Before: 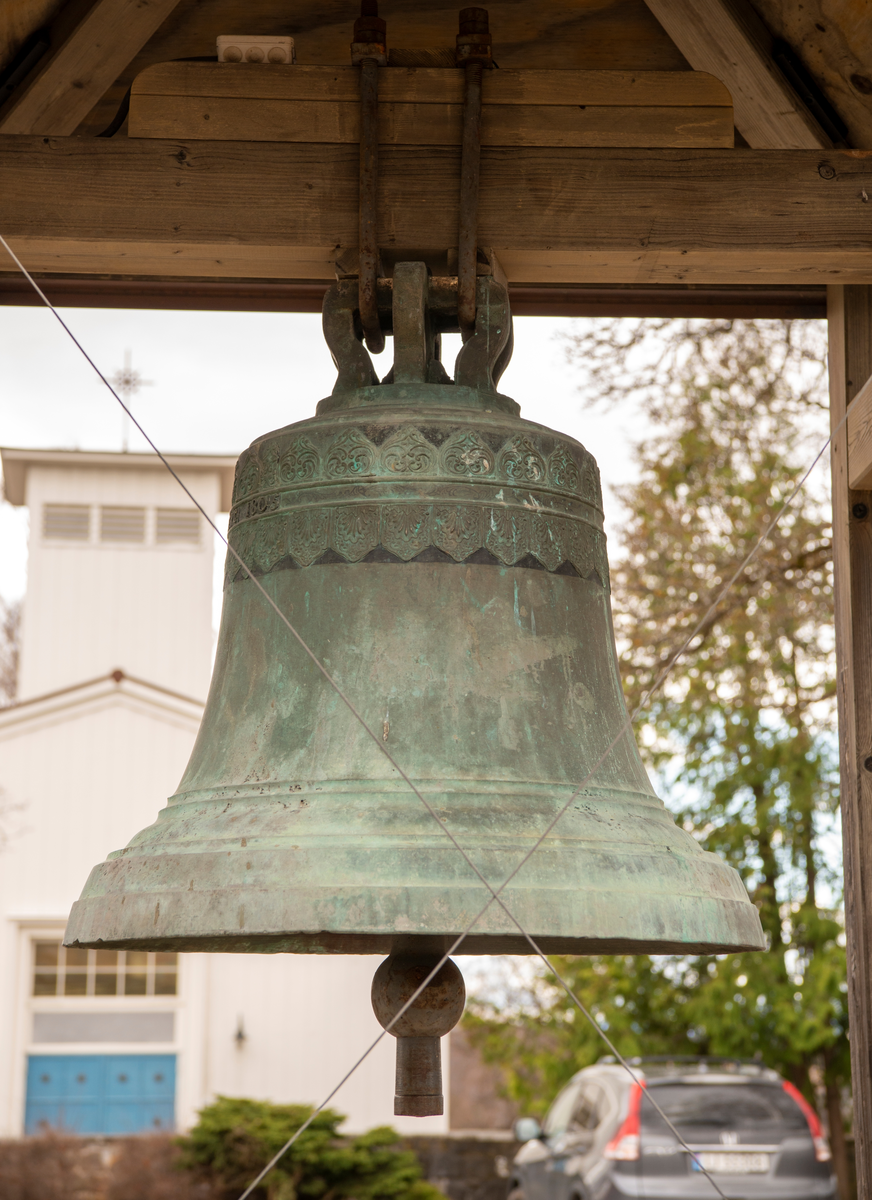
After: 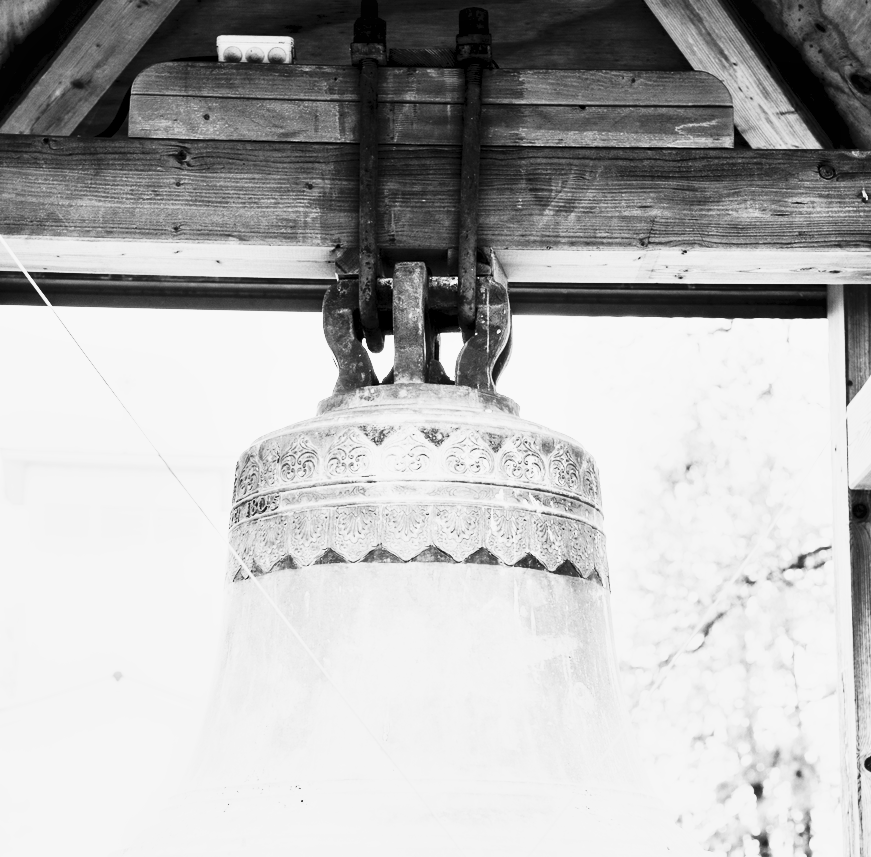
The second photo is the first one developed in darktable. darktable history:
rgb curve: curves: ch0 [(0, 0) (0.21, 0.15) (0.24, 0.21) (0.5, 0.75) (0.75, 0.96) (0.89, 0.99) (1, 1)]; ch1 [(0, 0.02) (0.21, 0.13) (0.25, 0.2) (0.5, 0.67) (0.75, 0.9) (0.89, 0.97) (1, 1)]; ch2 [(0, 0.02) (0.21, 0.13) (0.25, 0.2) (0.5, 0.67) (0.75, 0.9) (0.89, 0.97) (1, 1)], compensate middle gray true
crop: bottom 28.576%
tone curve: curves: ch0 [(0, 0.013) (0.104, 0.103) (0.258, 0.267) (0.448, 0.487) (0.709, 0.794) (0.895, 0.915) (0.994, 0.971)]; ch1 [(0, 0) (0.335, 0.298) (0.446, 0.413) (0.488, 0.484) (0.515, 0.508) (0.584, 0.623) (0.635, 0.661) (1, 1)]; ch2 [(0, 0) (0.314, 0.306) (0.436, 0.447) (0.502, 0.503) (0.538, 0.541) (0.568, 0.603) (0.641, 0.635) (0.717, 0.701) (1, 1)], color space Lab, independent channels, preserve colors none
local contrast: mode bilateral grid, contrast 20, coarseness 50, detail 120%, midtone range 0.2
monochrome: on, module defaults
exposure: black level correction 0.005, exposure 0.417 EV, compensate highlight preservation false
contrast brightness saturation: contrast 0.39, brightness 0.53
shadows and highlights: shadows 37.27, highlights -28.18, soften with gaussian
